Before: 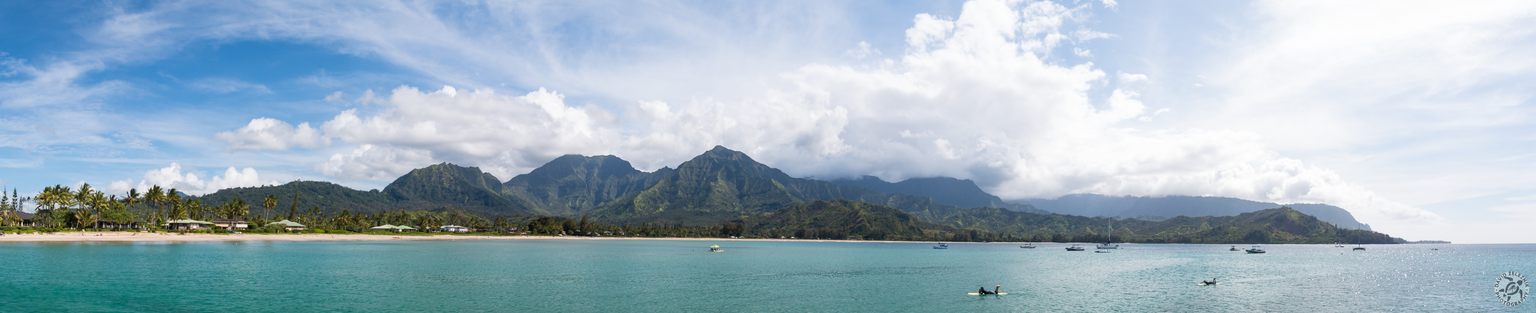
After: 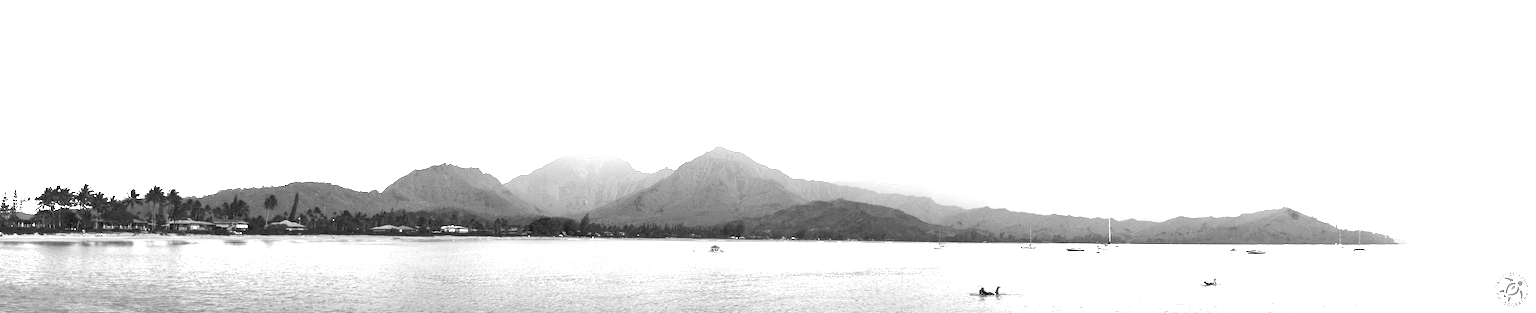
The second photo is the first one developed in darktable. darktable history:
color zones: curves: ch0 [(0.287, 0.048) (0.493, 0.484) (0.737, 0.816)]; ch1 [(0, 0) (0.143, 0) (0.286, 0) (0.429, 0) (0.571, 0) (0.714, 0) (0.857, 0)]
exposure: black level correction 0, exposure 1.298 EV, compensate highlight preservation false
color balance rgb: global offset › luminance 0.493%, global offset › hue 55.93°, shadows fall-off 102.712%, linear chroma grading › global chroma -0.633%, perceptual saturation grading › global saturation 15.931%, mask middle-gray fulcrum 23.187%, global vibrance 24.955%
